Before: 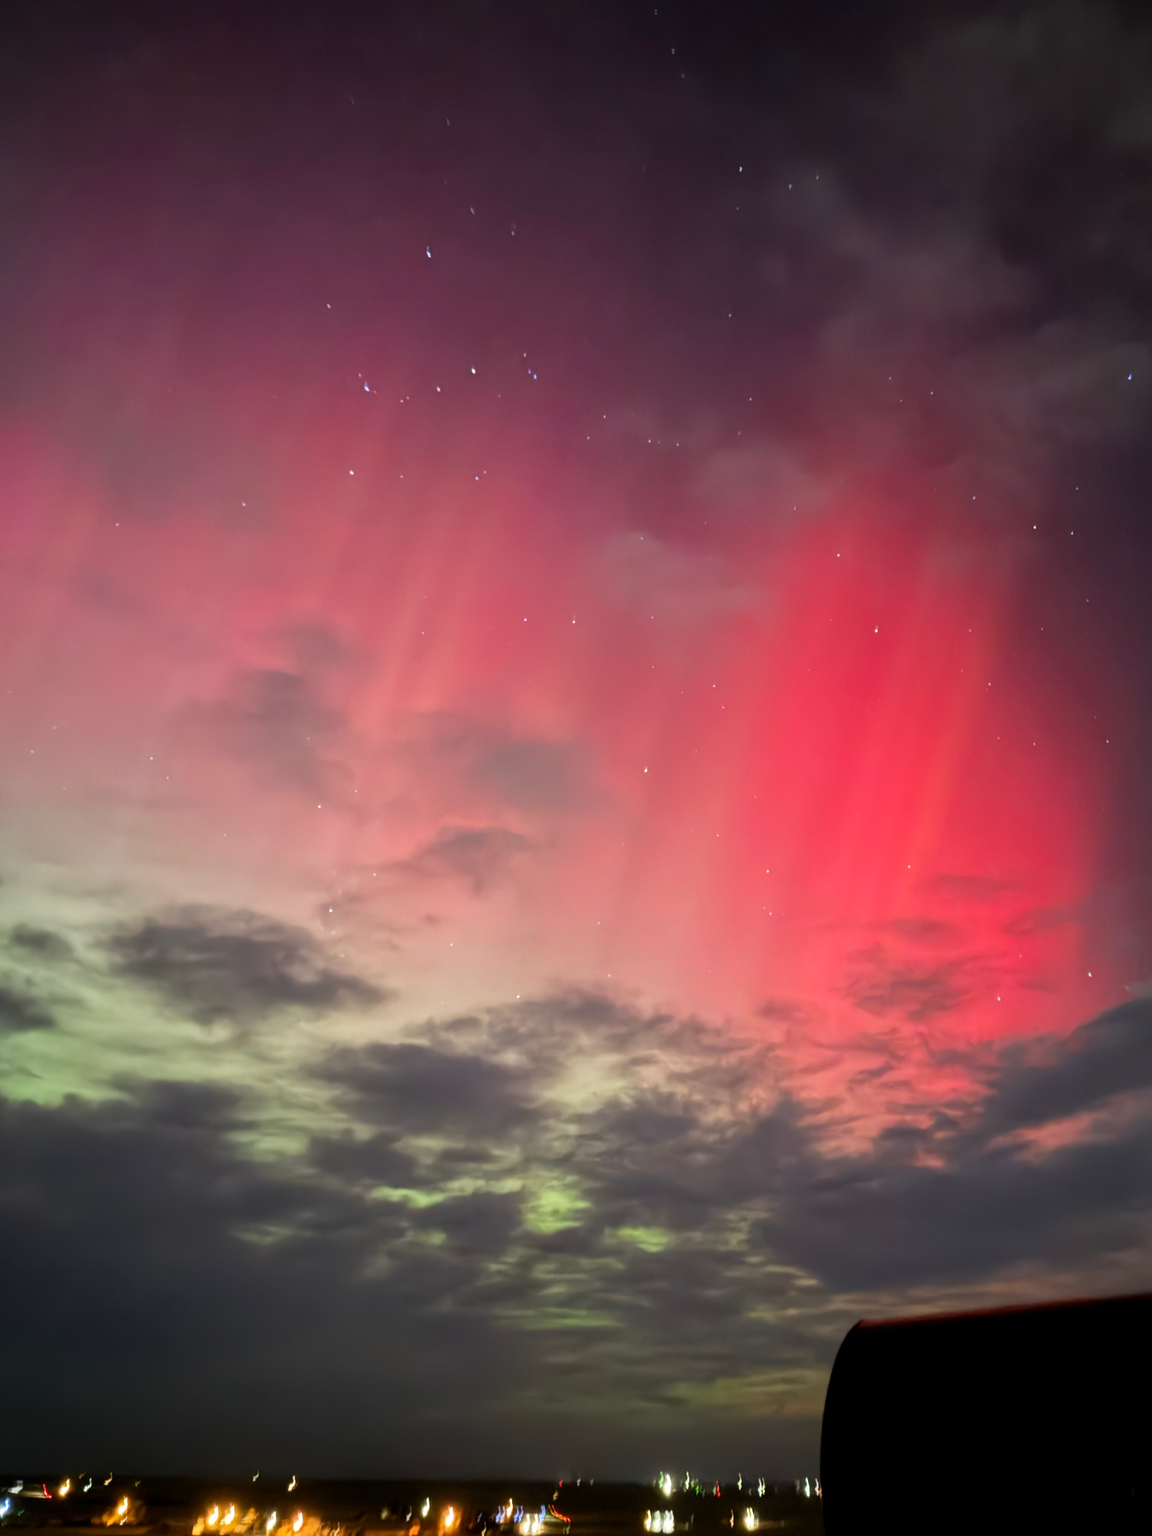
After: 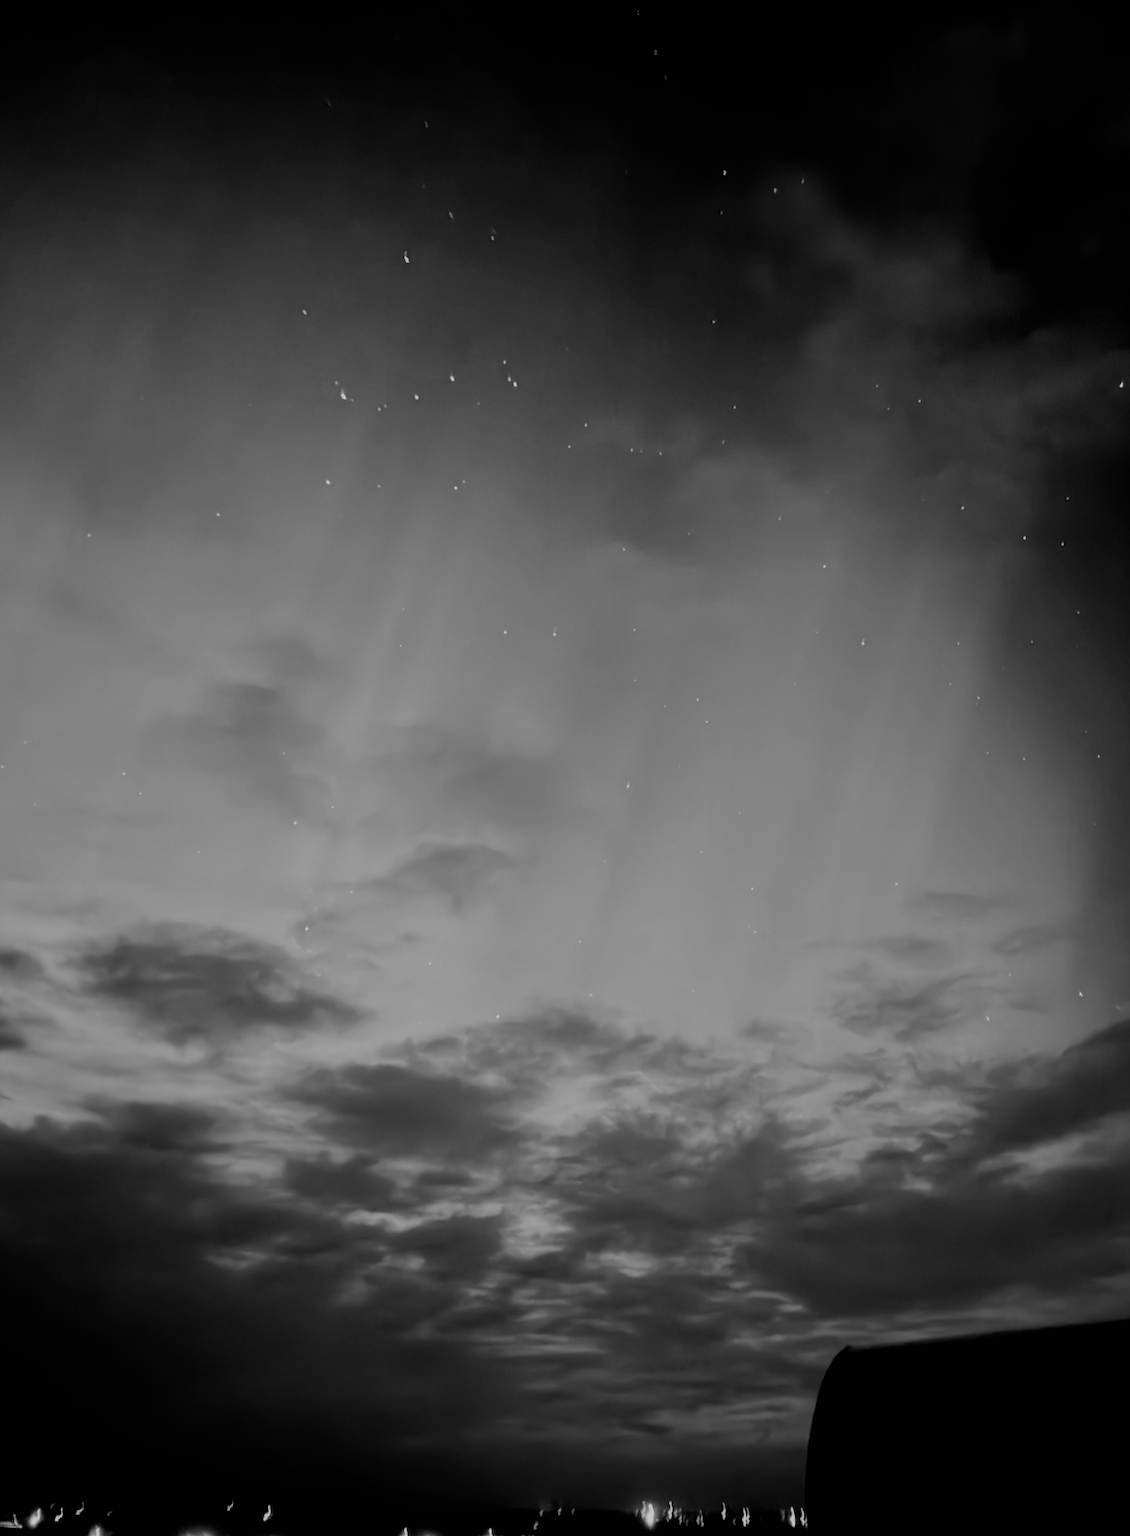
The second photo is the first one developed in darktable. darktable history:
color zones: curves: ch0 [(0, 0.613) (0.01, 0.613) (0.245, 0.448) (0.498, 0.529) (0.642, 0.665) (0.879, 0.777) (0.99, 0.613)]; ch1 [(0, 0) (0.143, 0) (0.286, 0) (0.429, 0) (0.571, 0) (0.714, 0) (0.857, 0)]
filmic rgb: black relative exposure -4.73 EV, white relative exposure 4.04 EV, hardness 2.78
crop and rotate: left 2.663%, right 1.026%, bottom 1.938%
exposure: exposure -0.487 EV, compensate highlight preservation false
color correction: highlights a* 10.36, highlights b* 14.5, shadows a* -10.05, shadows b* -14.87
